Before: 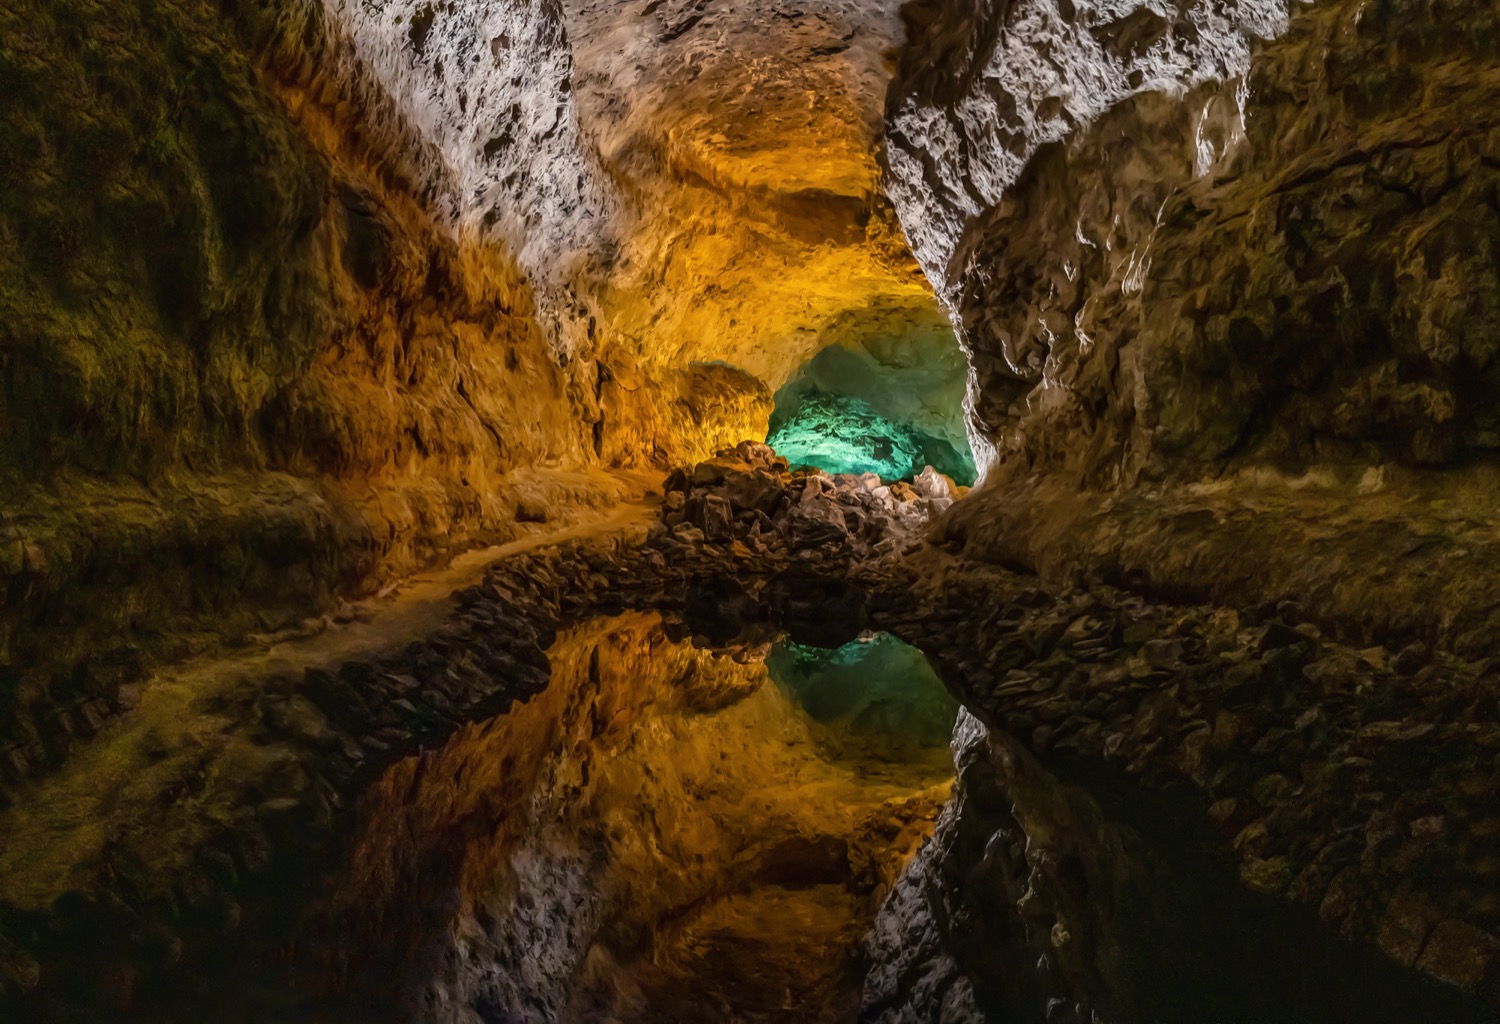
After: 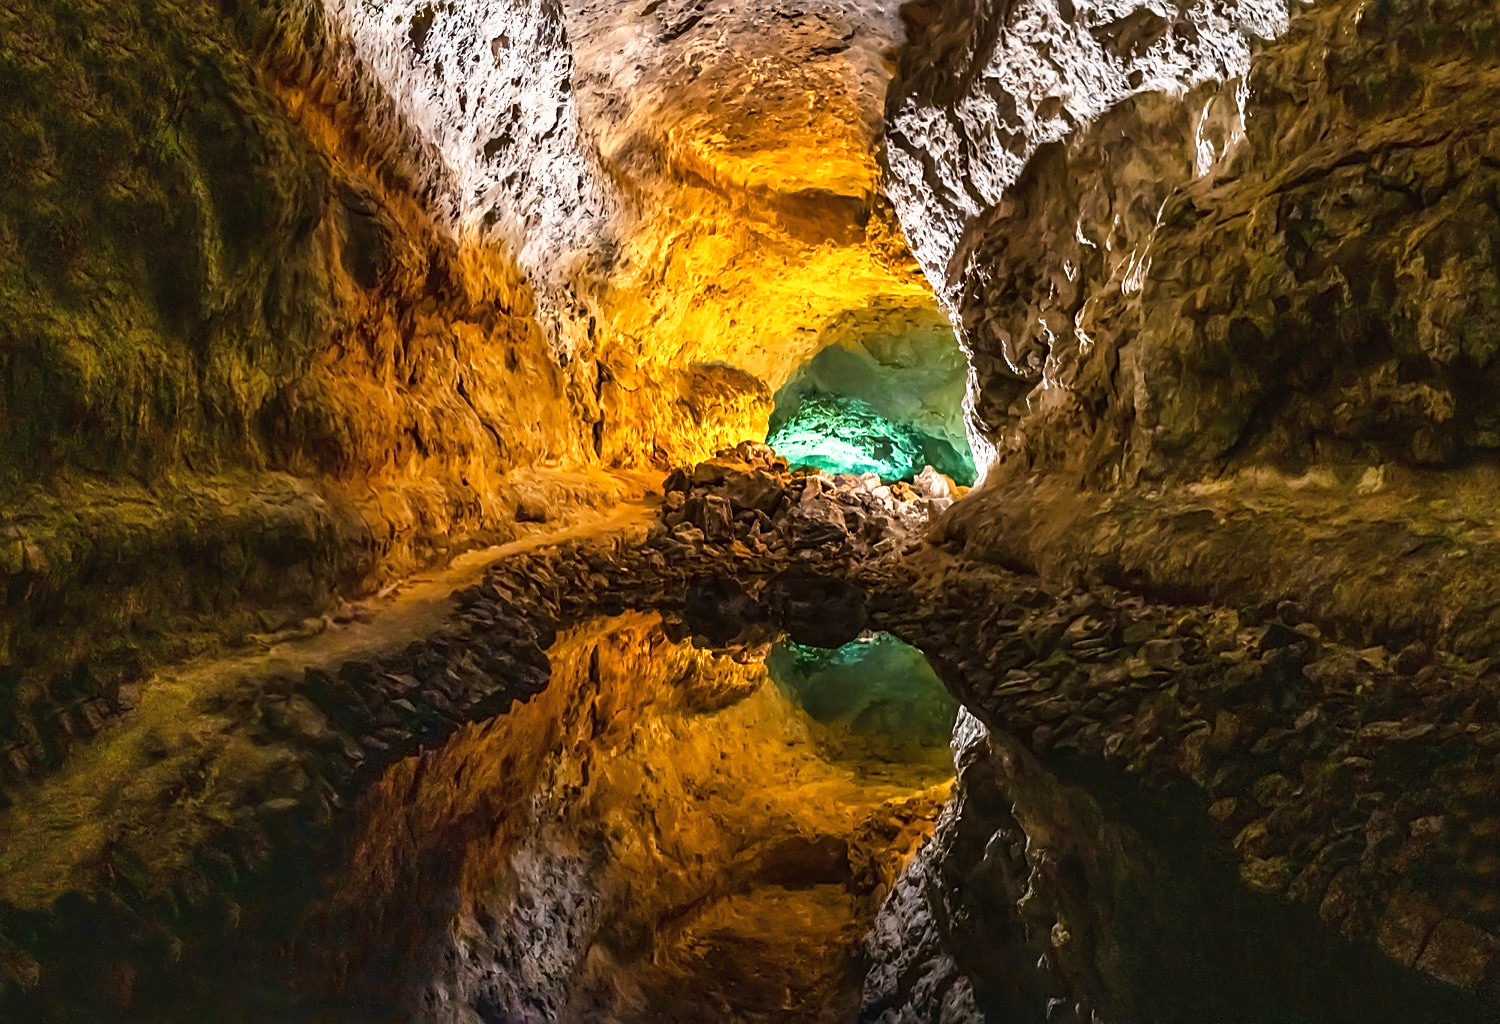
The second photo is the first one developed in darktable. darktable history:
sharpen: on, module defaults
base curve: curves: ch0 [(0, 0) (0.495, 0.917) (1, 1)], preserve colors none
